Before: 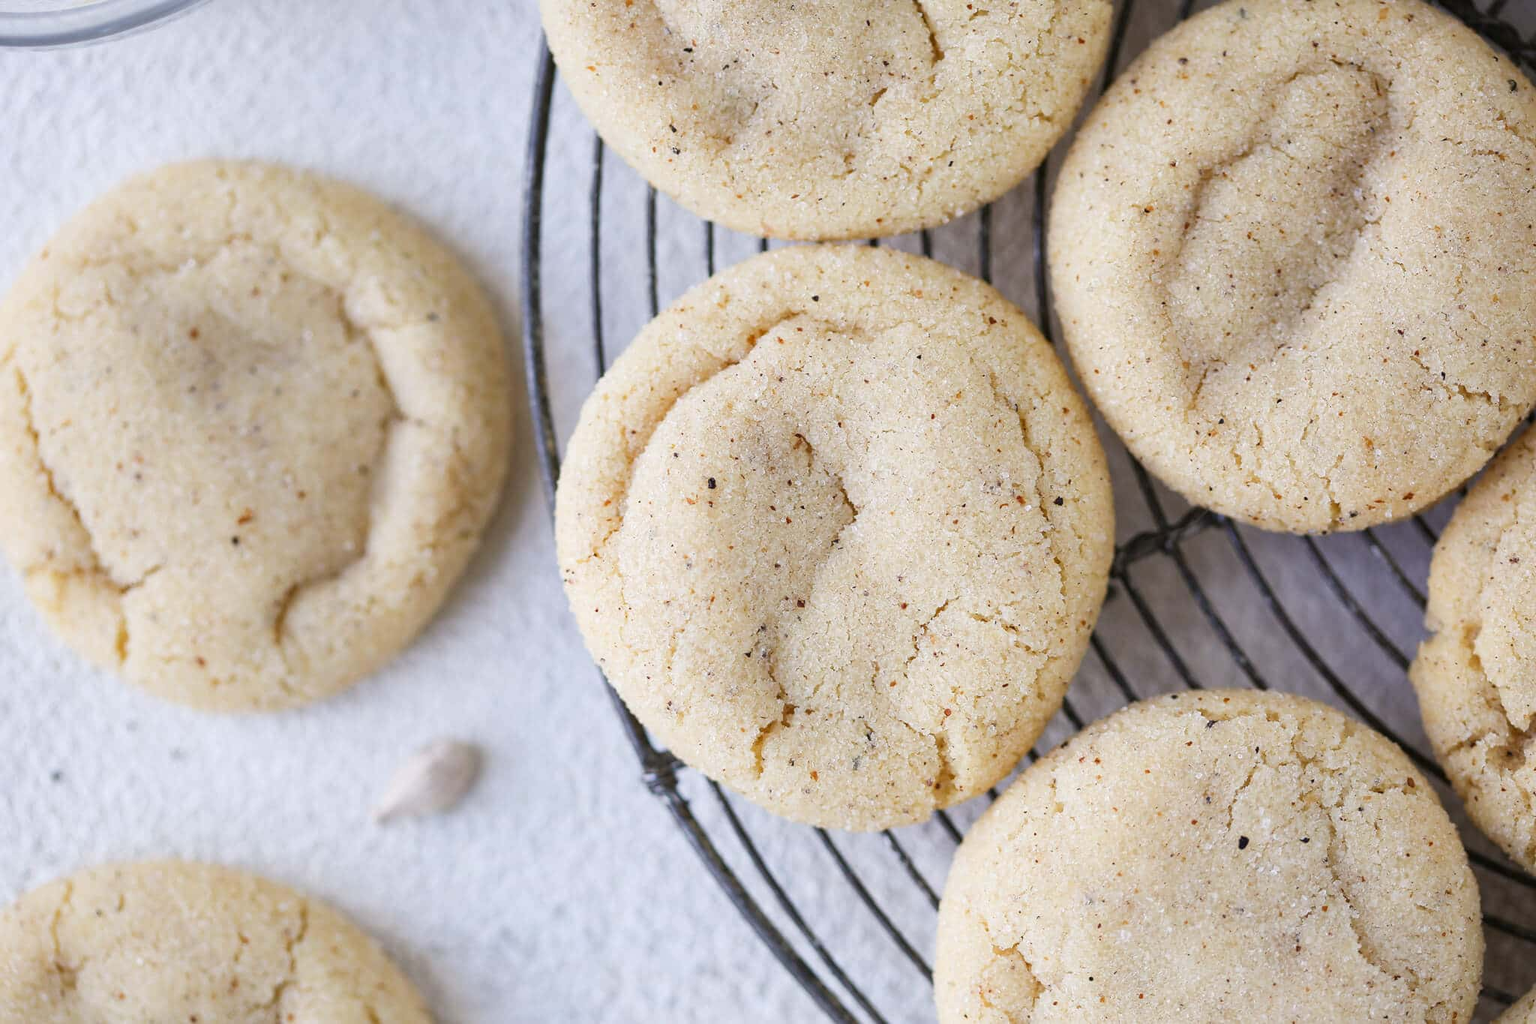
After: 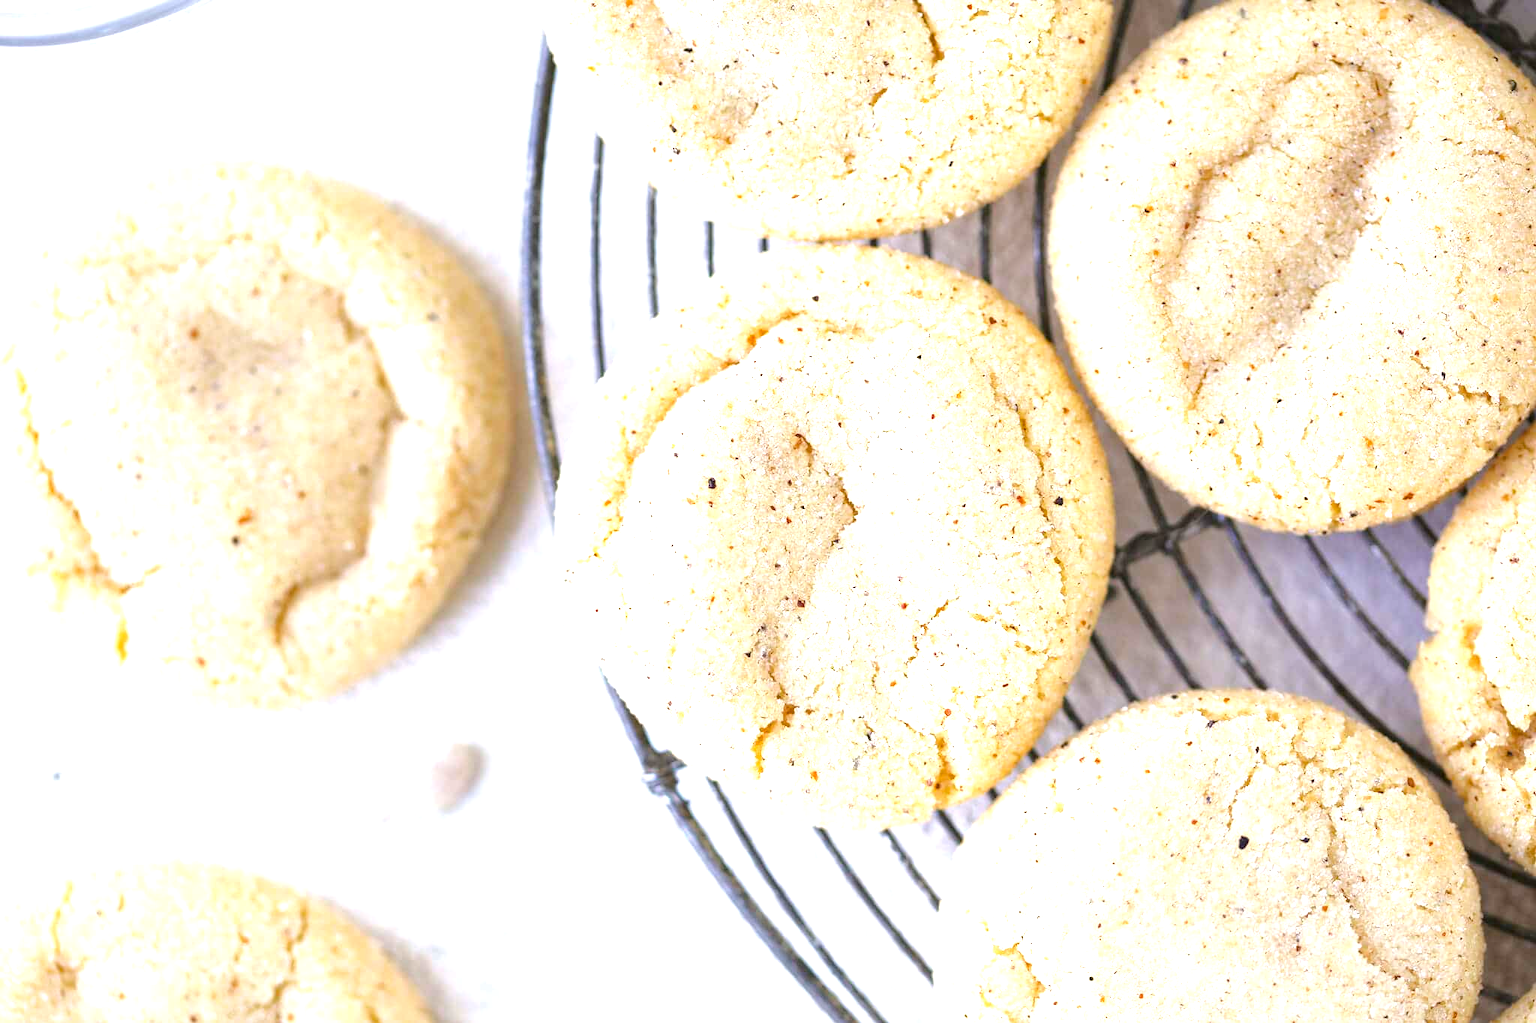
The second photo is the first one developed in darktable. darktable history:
exposure: exposure 1.148 EV, compensate highlight preservation false
color balance rgb: perceptual saturation grading › global saturation 15.119%, perceptual brilliance grading › mid-tones 9.461%, perceptual brilliance grading › shadows 15.287%
